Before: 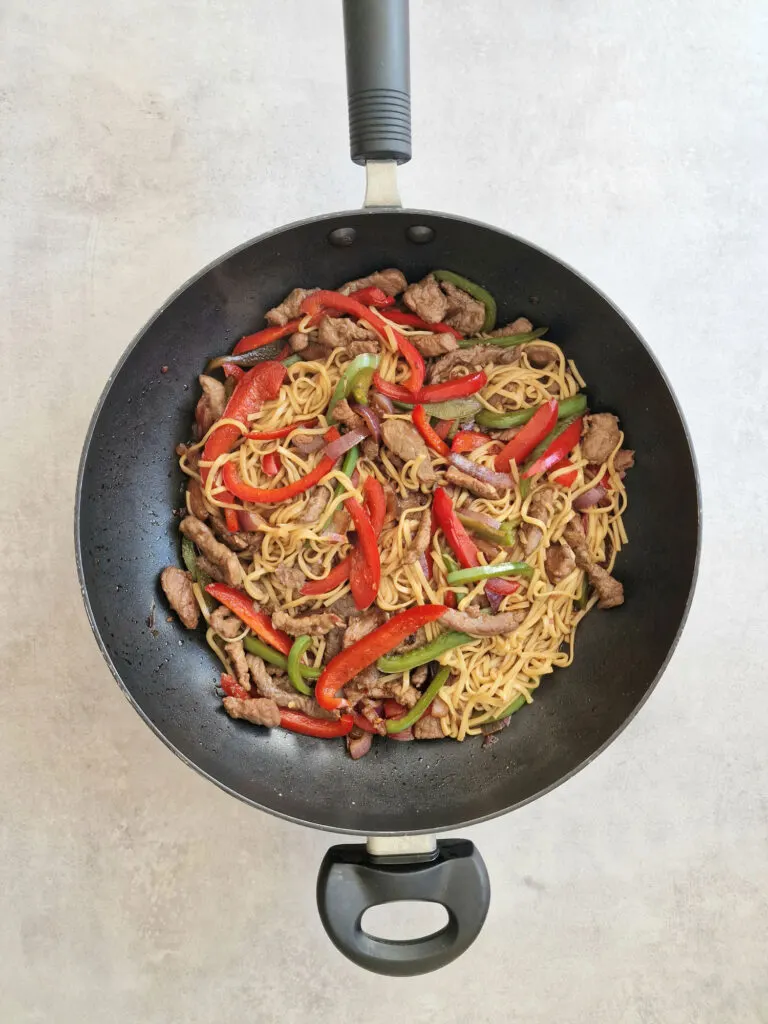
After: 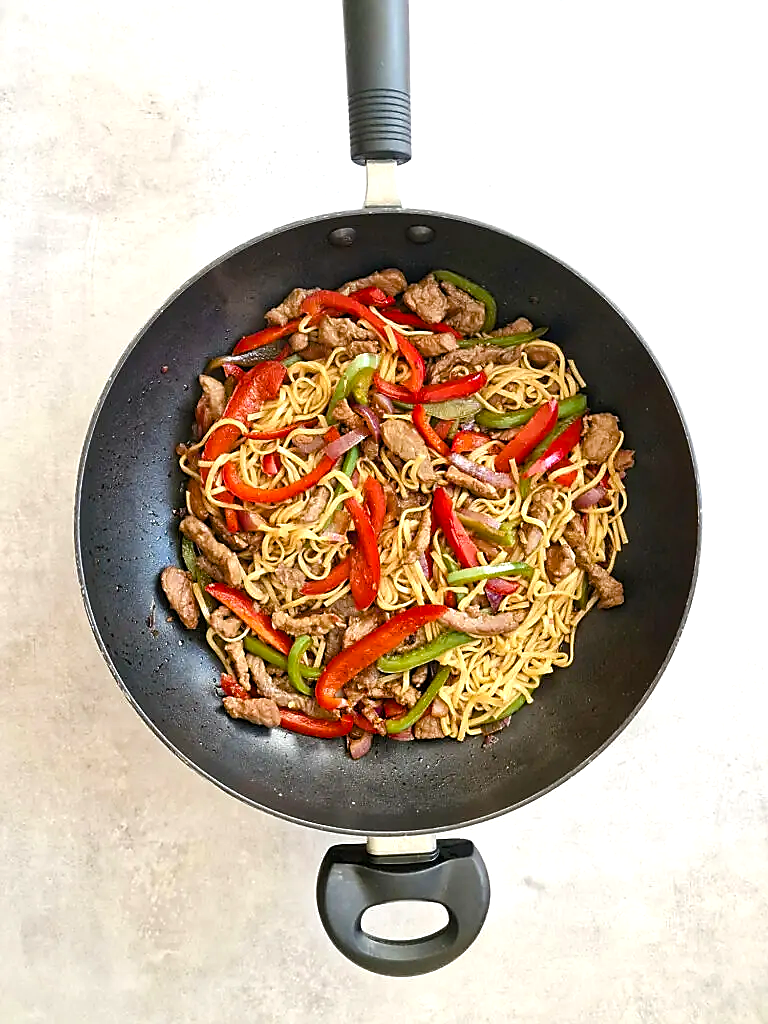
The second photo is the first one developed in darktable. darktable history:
color balance rgb: perceptual saturation grading › mid-tones 6.33%, perceptual saturation grading › shadows 72.44%, perceptual brilliance grading › highlights 11.59%, contrast 5.05%
sharpen: radius 1.4, amount 1.25, threshold 0.7
